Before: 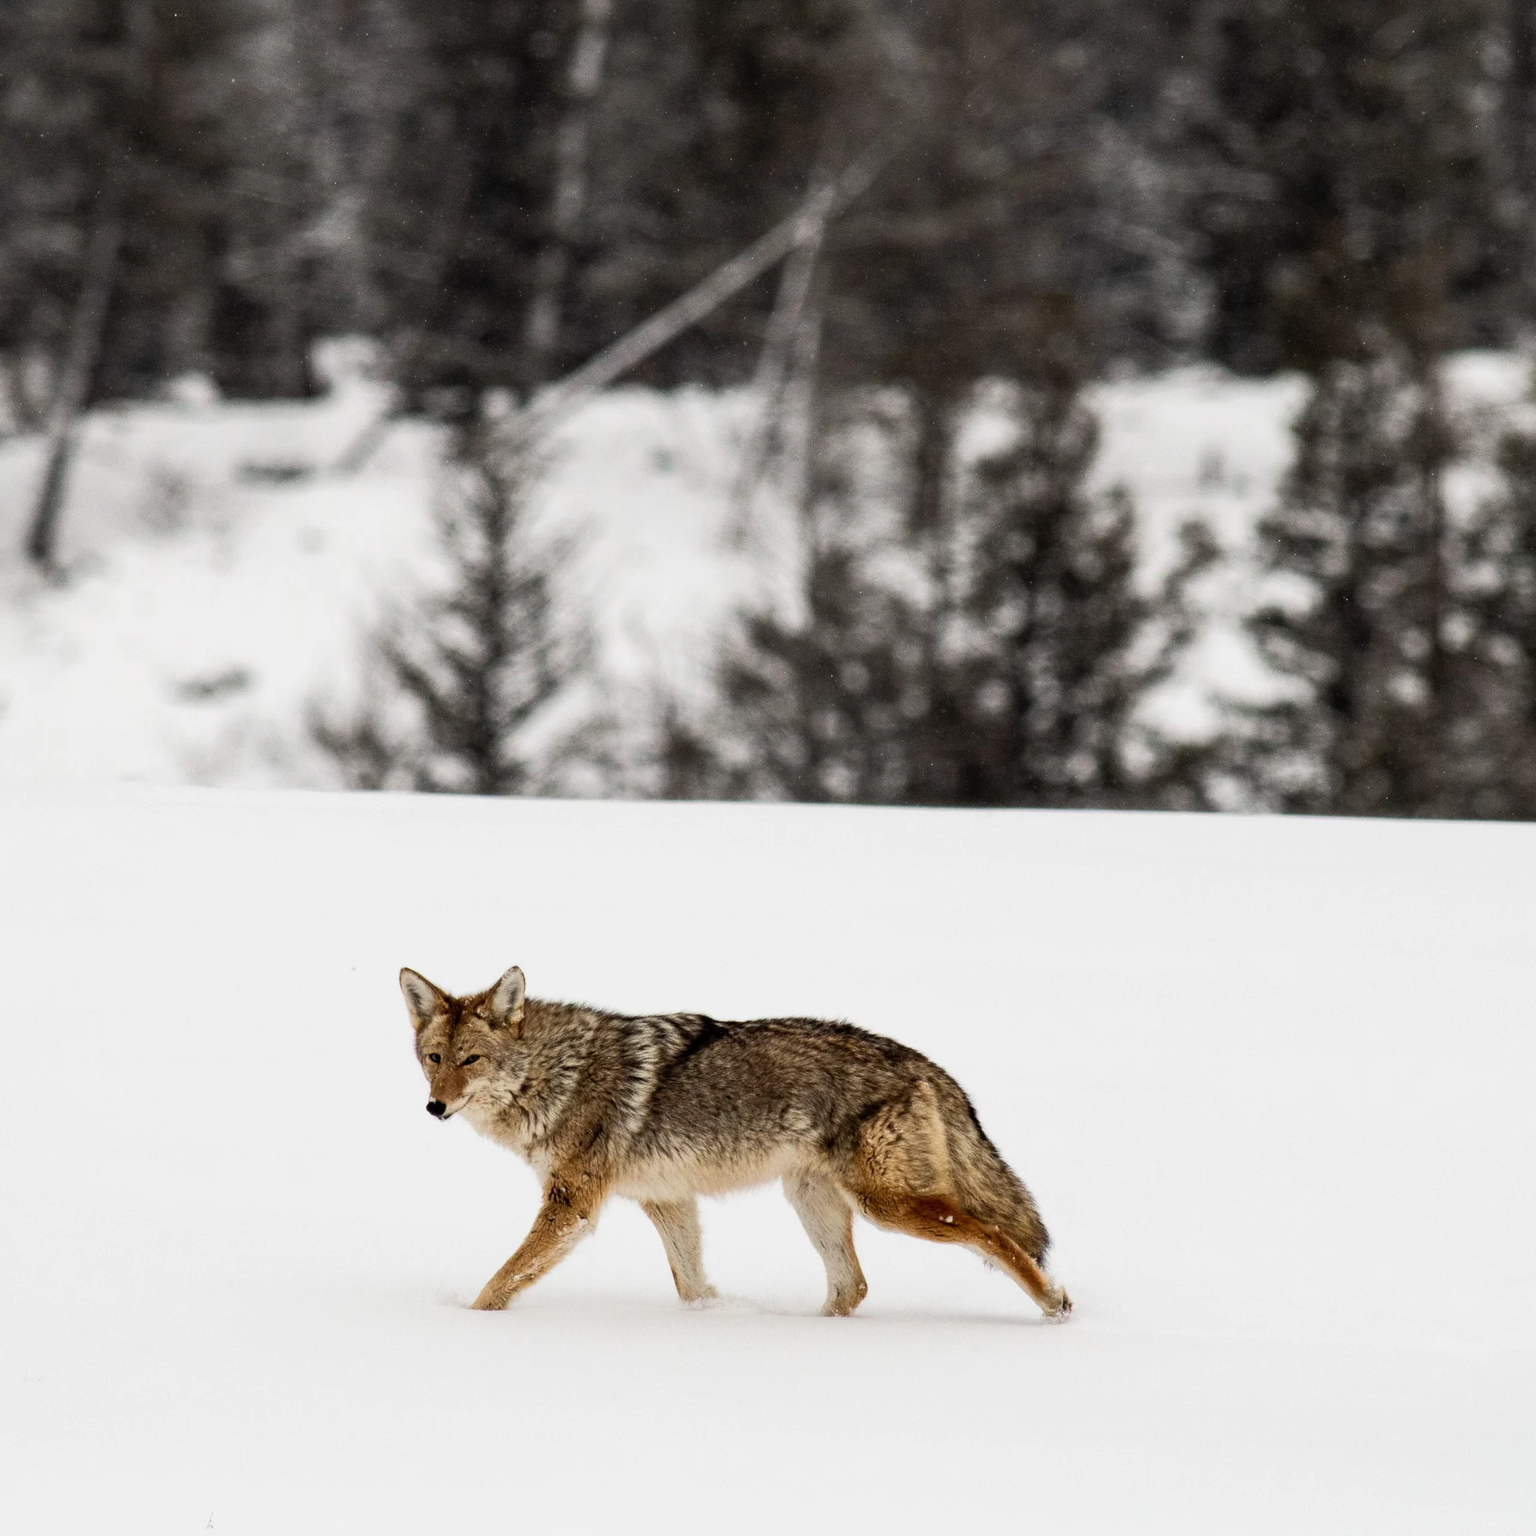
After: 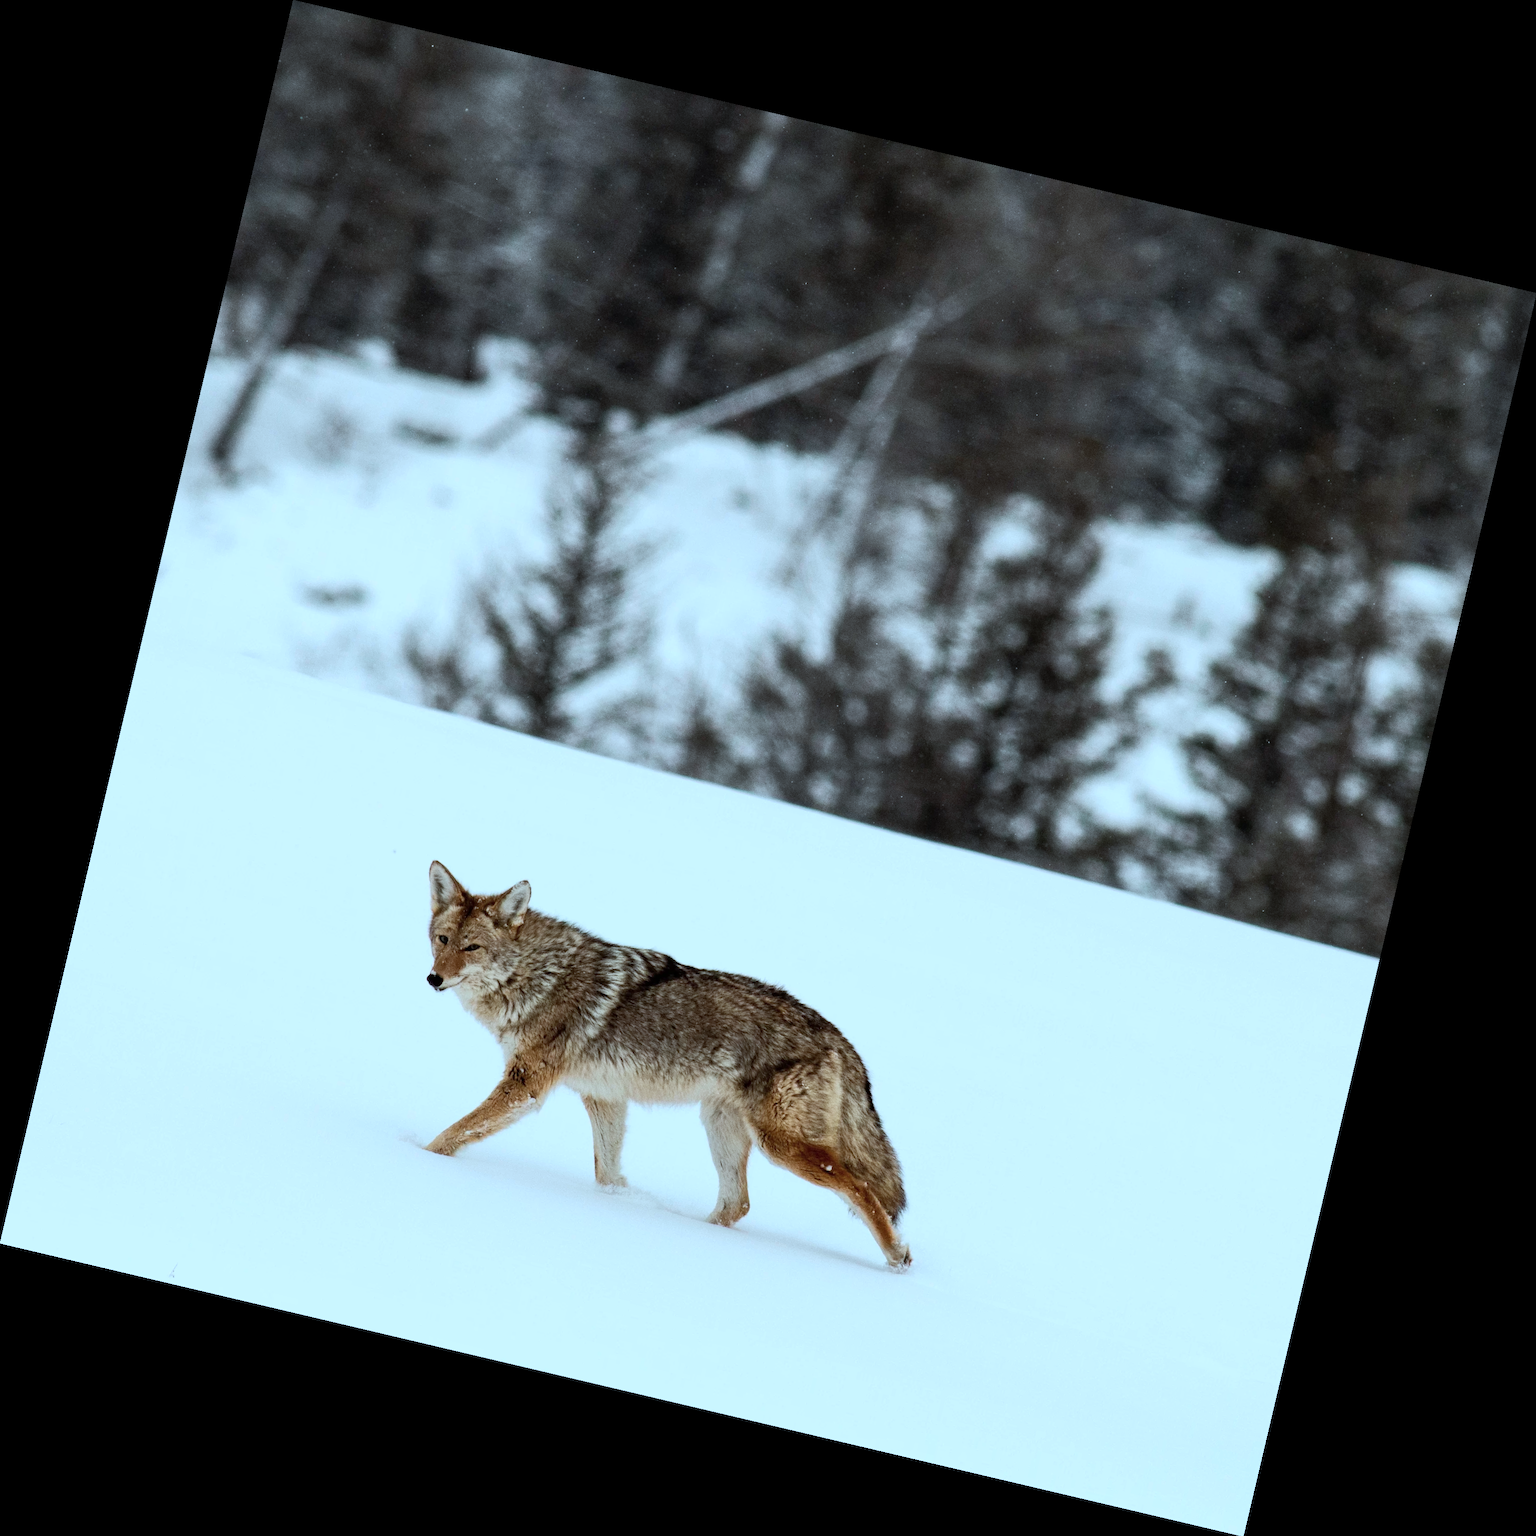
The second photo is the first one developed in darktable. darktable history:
color correction: highlights a* -10.69, highlights b* -19.19
rotate and perspective: rotation 13.27°, automatic cropping off
